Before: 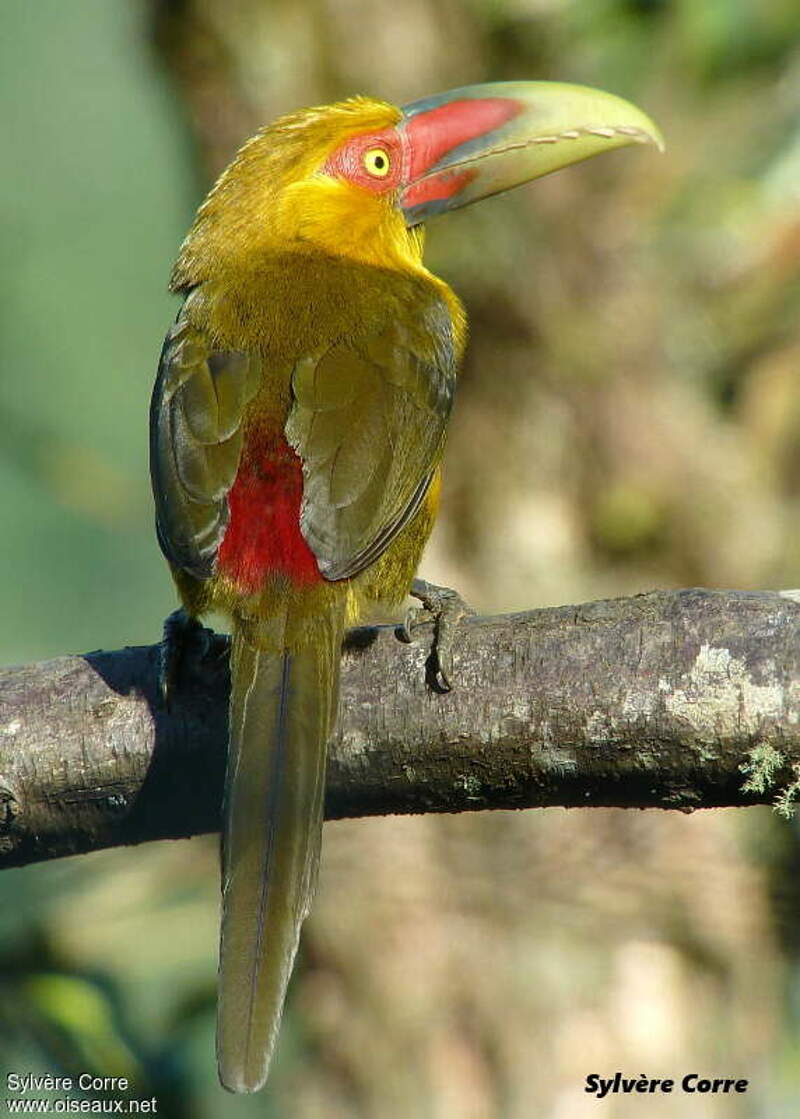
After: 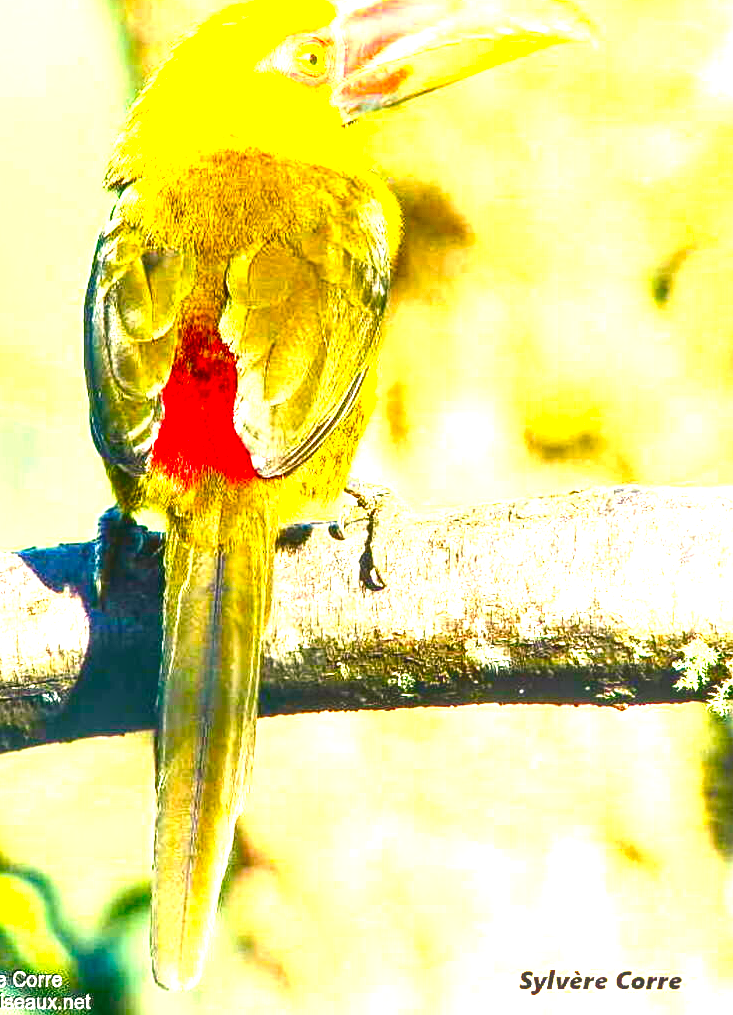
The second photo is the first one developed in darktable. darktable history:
color balance rgb: shadows lift › chroma 2%, shadows lift › hue 247.2°, power › chroma 0.3%, power › hue 25.2°, highlights gain › chroma 3%, highlights gain › hue 60°, global offset › luminance 0.75%, perceptual saturation grading › global saturation 20%, perceptual saturation grading › highlights -20%, perceptual saturation grading › shadows 30%, global vibrance 20%
crop and rotate: left 8.262%, top 9.226%
exposure: black level correction 0.001, exposure 1.735 EV, compensate highlight preservation false
contrast brightness saturation: contrast 0.21, brightness -0.11, saturation 0.21
local contrast: on, module defaults
levels: levels [0, 0.374, 0.749]
